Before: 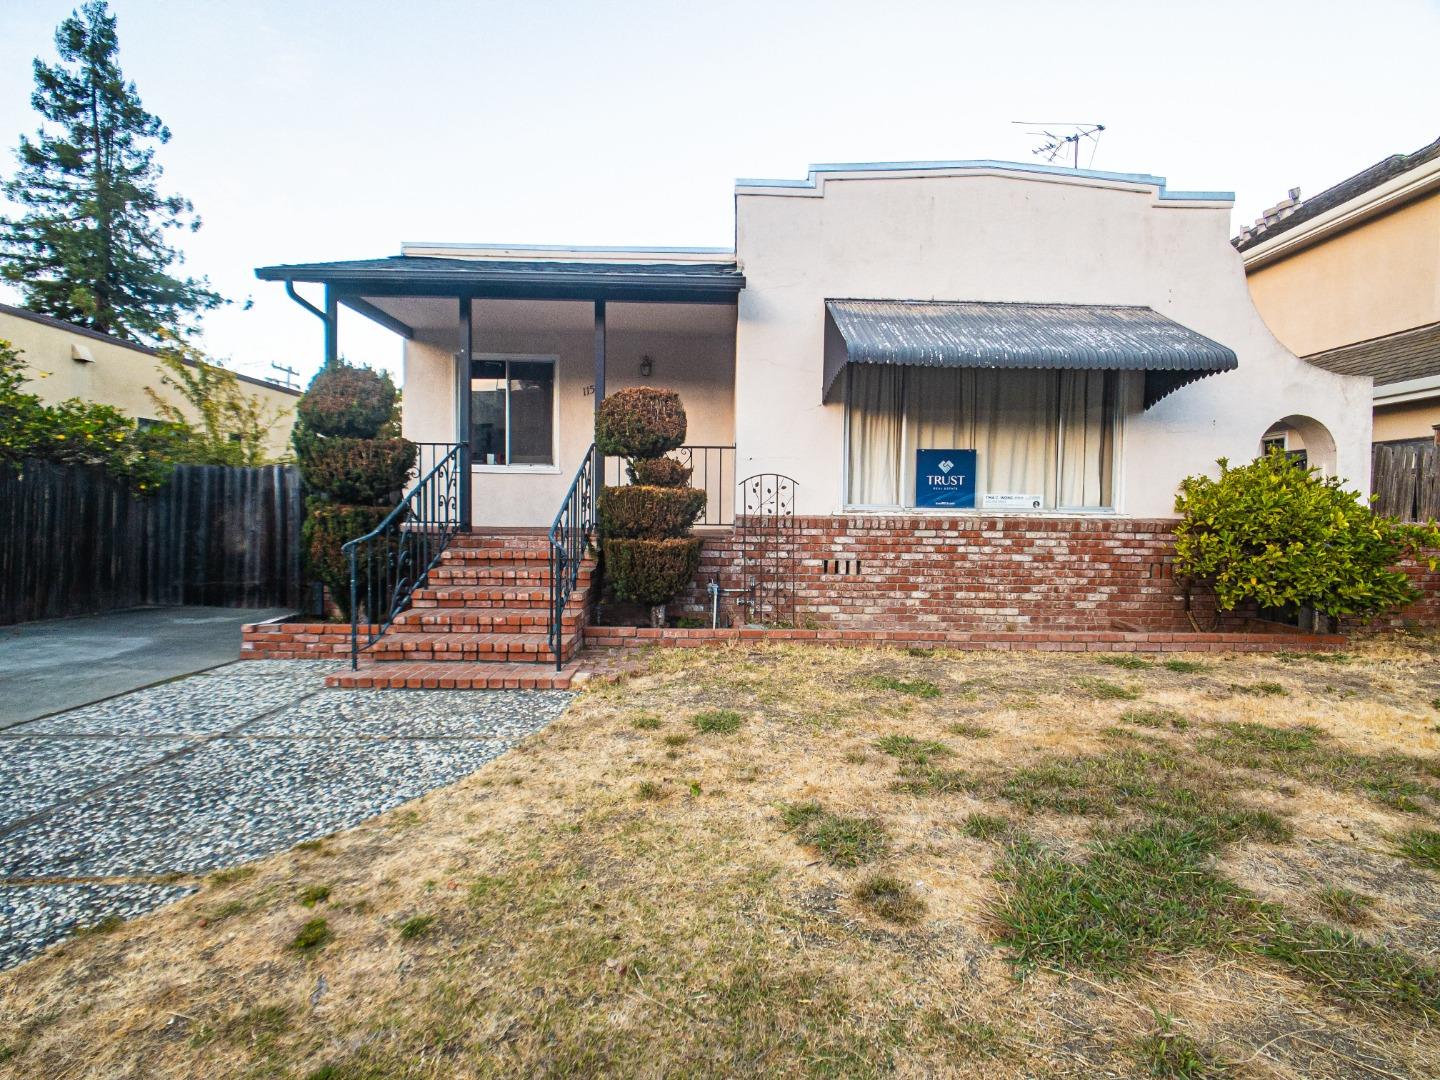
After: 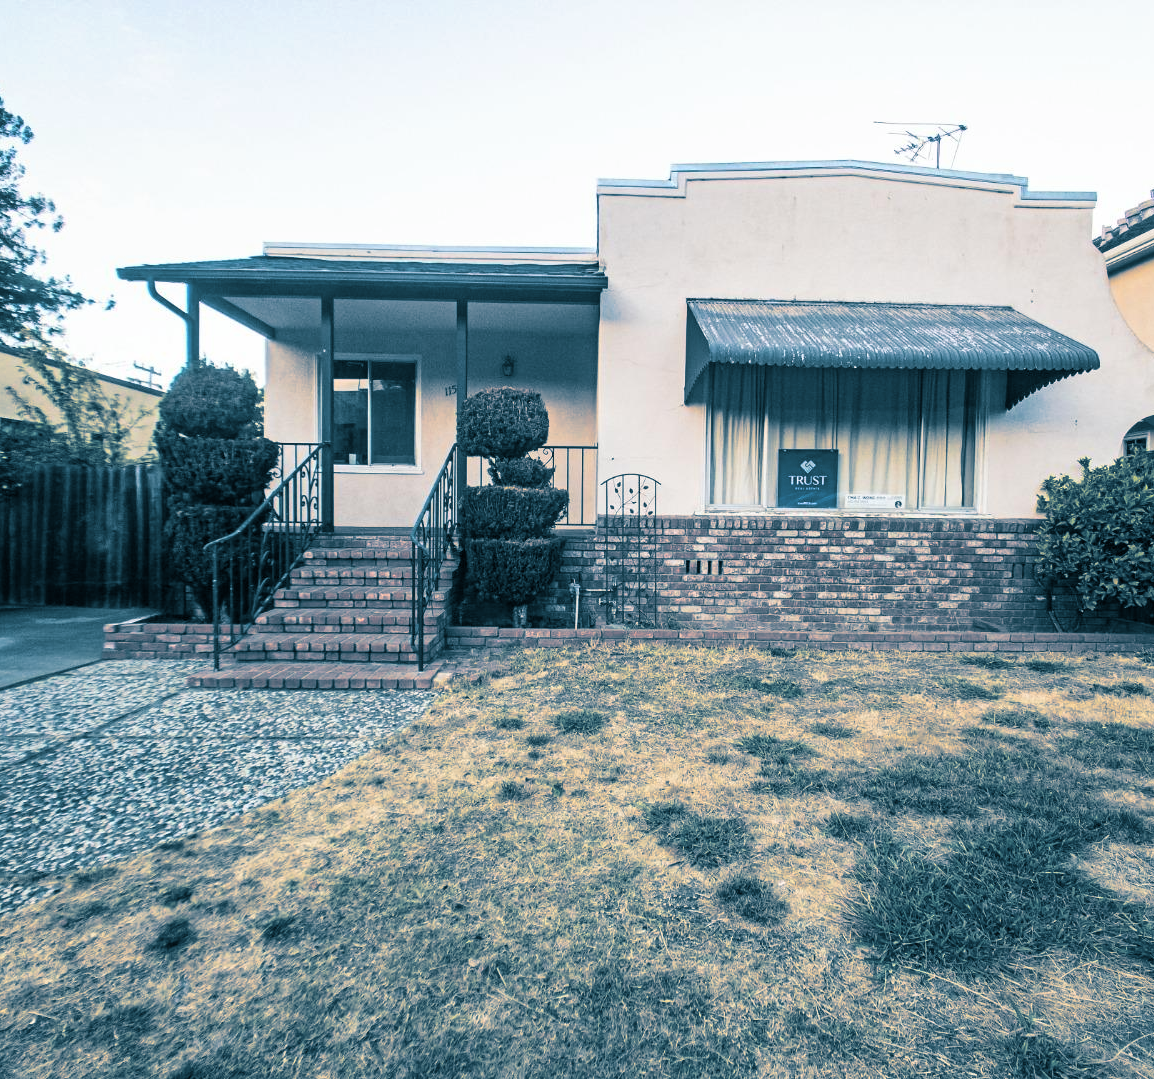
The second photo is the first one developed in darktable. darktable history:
split-toning: shadows › hue 212.4°, balance -70
crop and rotate: left 9.597%, right 10.195%
